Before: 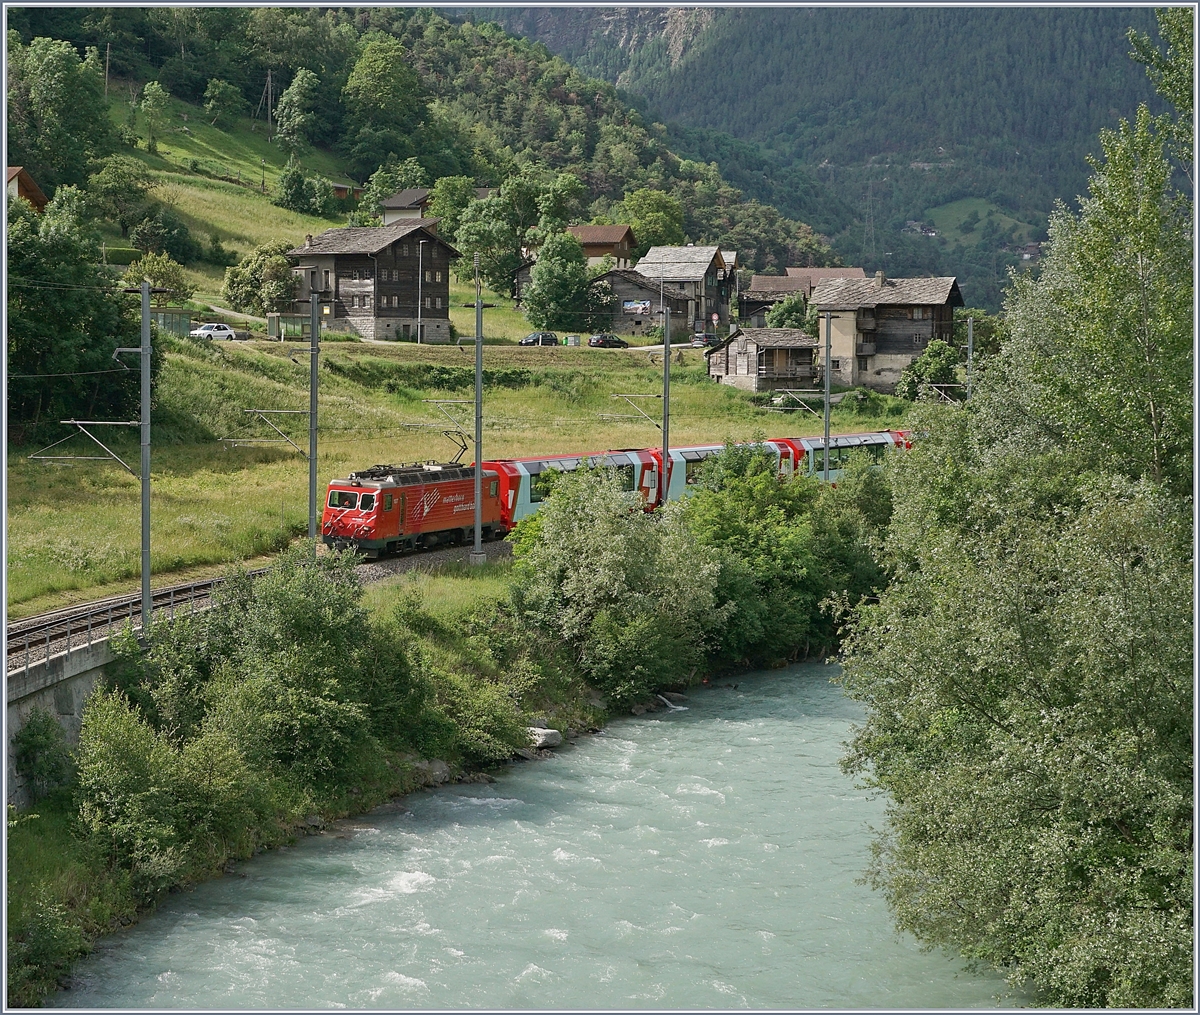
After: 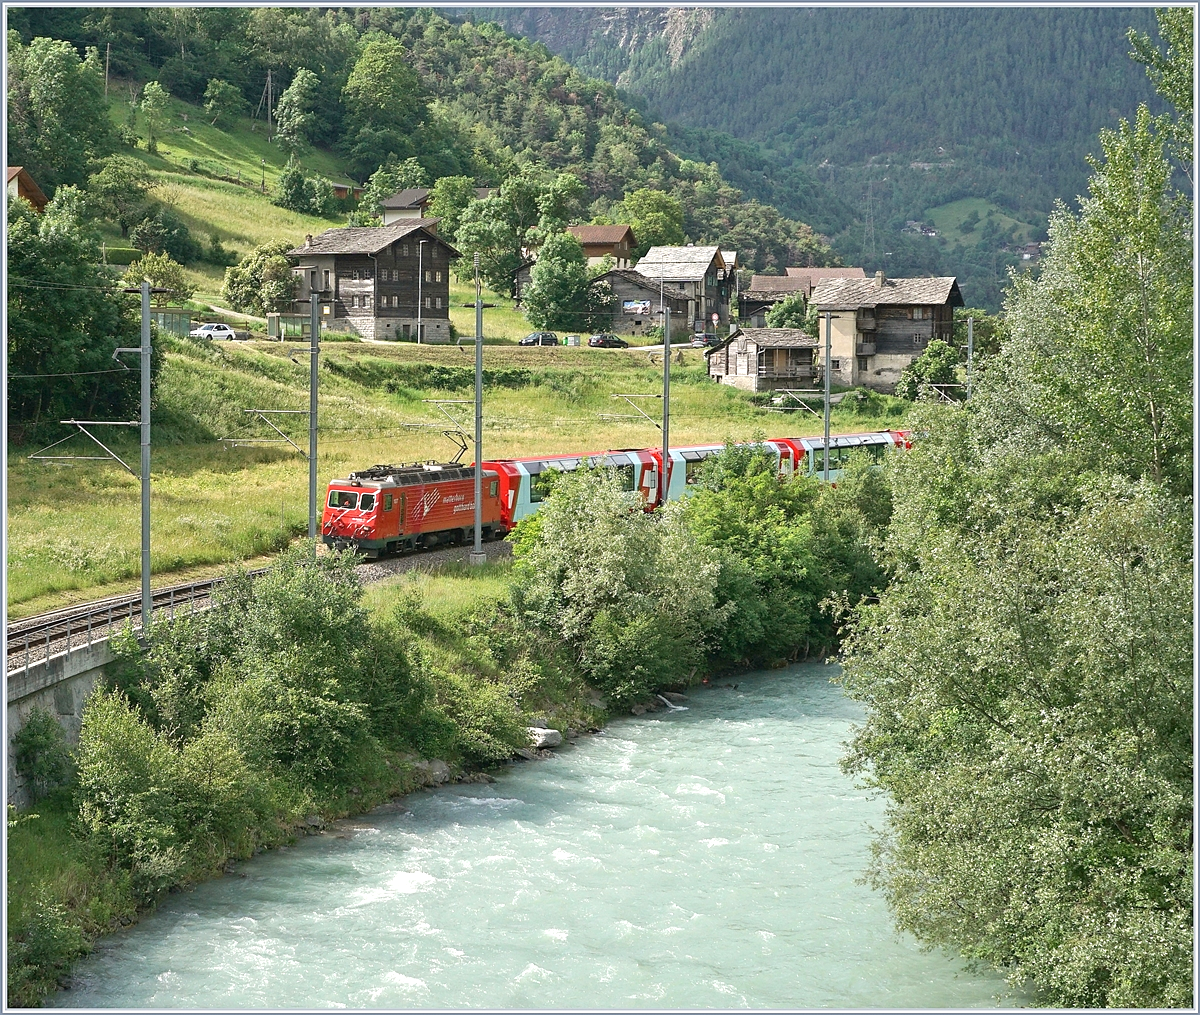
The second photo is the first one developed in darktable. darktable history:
exposure: exposure 0.734 EV, compensate highlight preservation false
